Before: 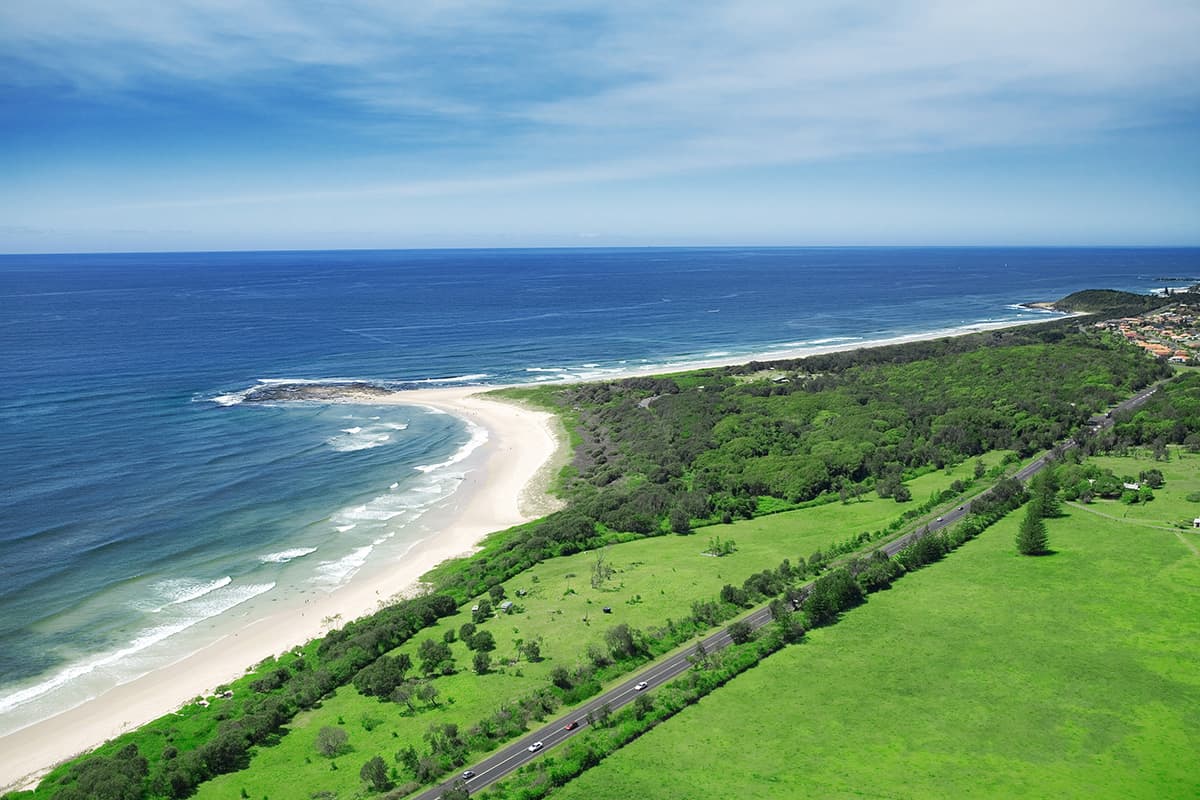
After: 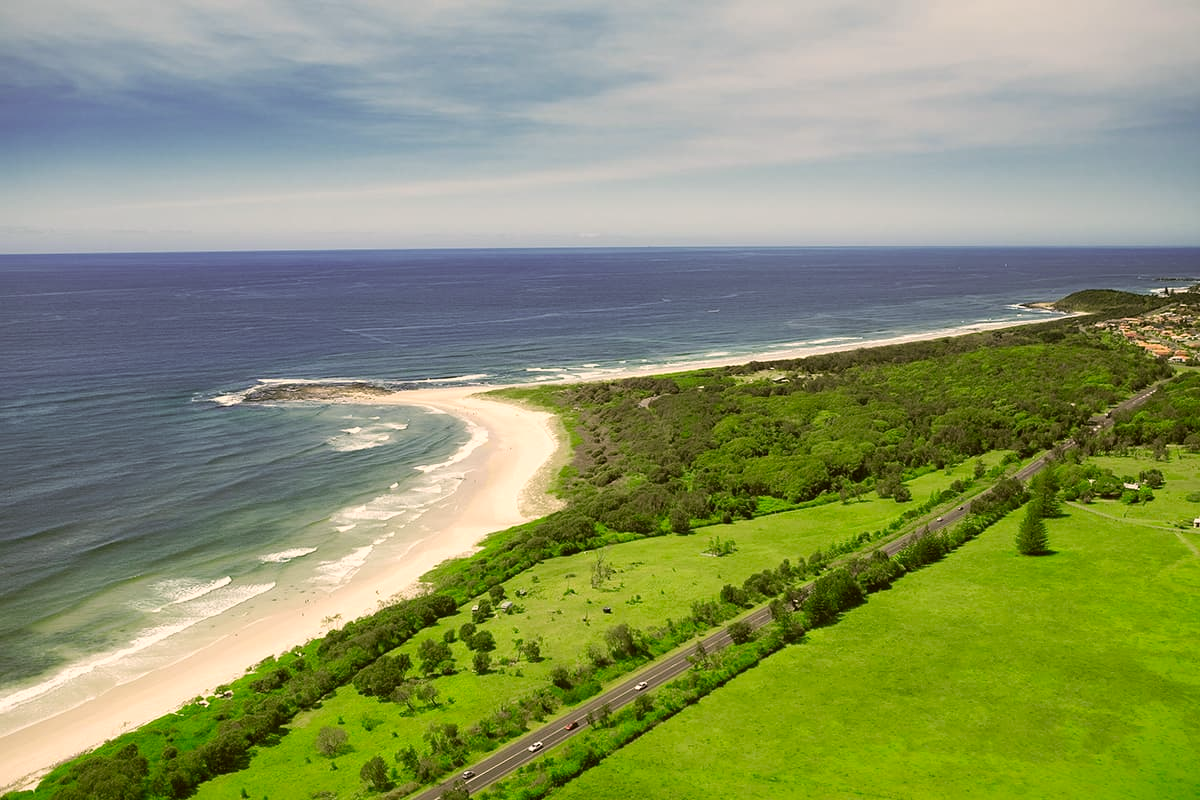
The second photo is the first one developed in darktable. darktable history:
color correction: highlights a* 8.48, highlights b* 15.44, shadows a* -0.334, shadows b* 25.9
